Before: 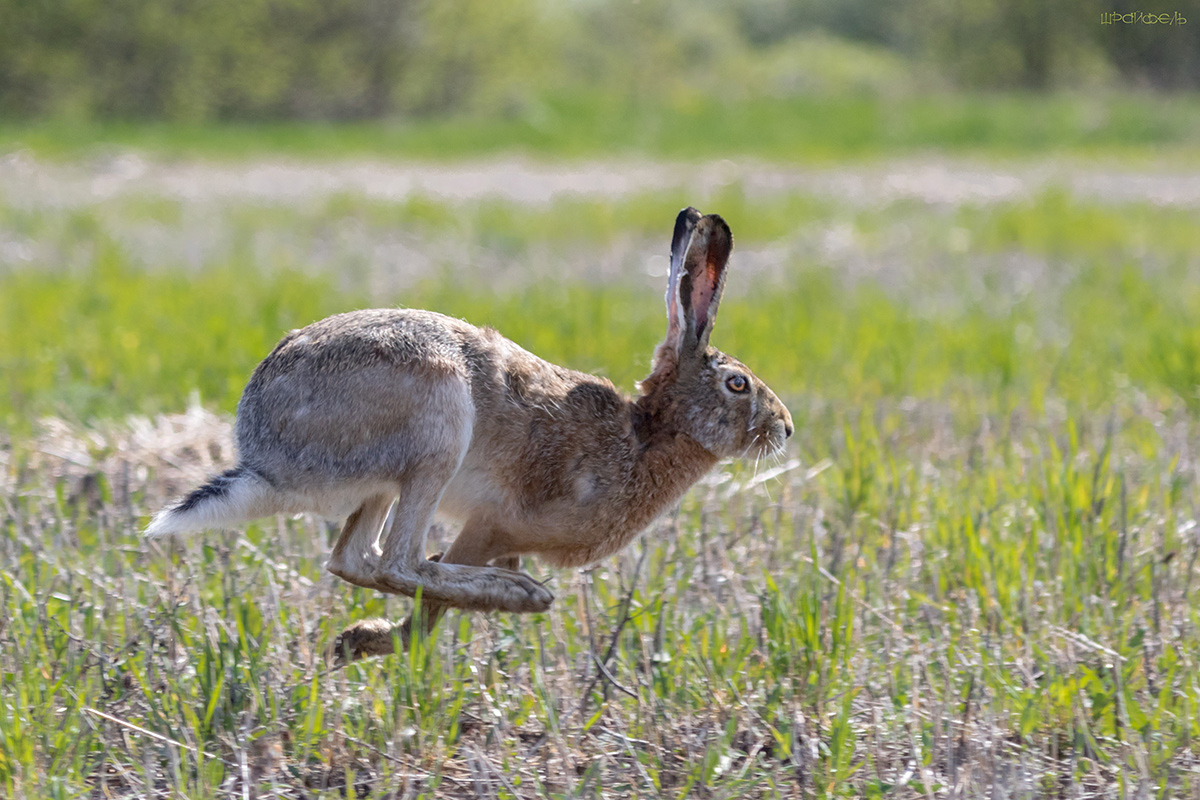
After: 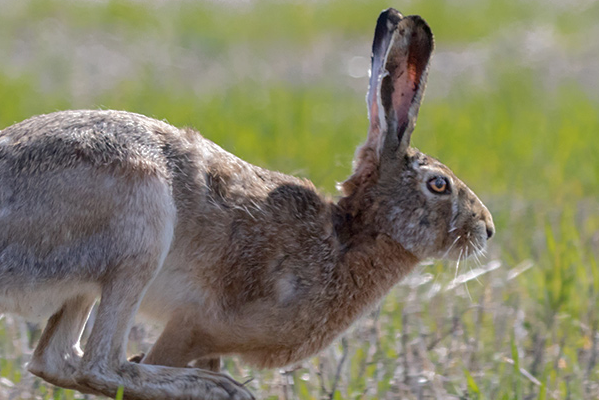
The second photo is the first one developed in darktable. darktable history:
crop: left 25%, top 25%, right 25%, bottom 25%
rgb curve: curves: ch0 [(0, 0) (0.175, 0.154) (0.785, 0.663) (1, 1)]
